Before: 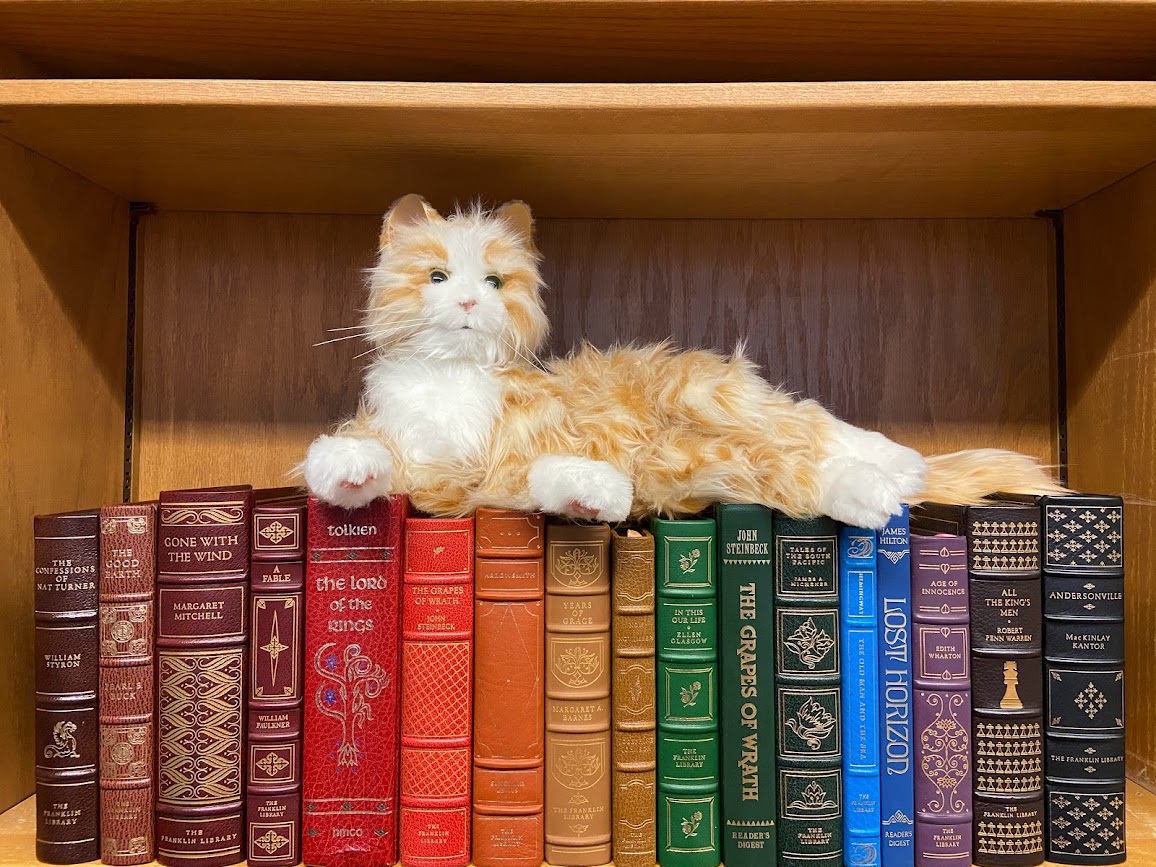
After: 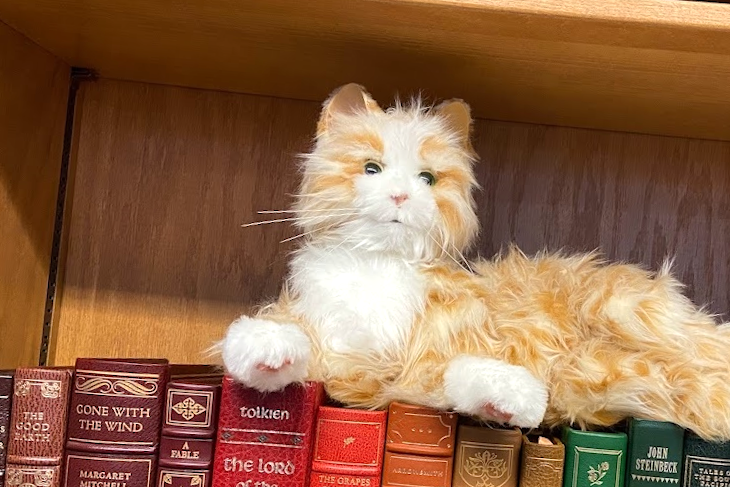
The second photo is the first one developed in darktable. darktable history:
crop and rotate: angle -4.99°, left 2.122%, top 6.945%, right 27.566%, bottom 30.519%
levels: levels [0, 0.476, 0.951]
